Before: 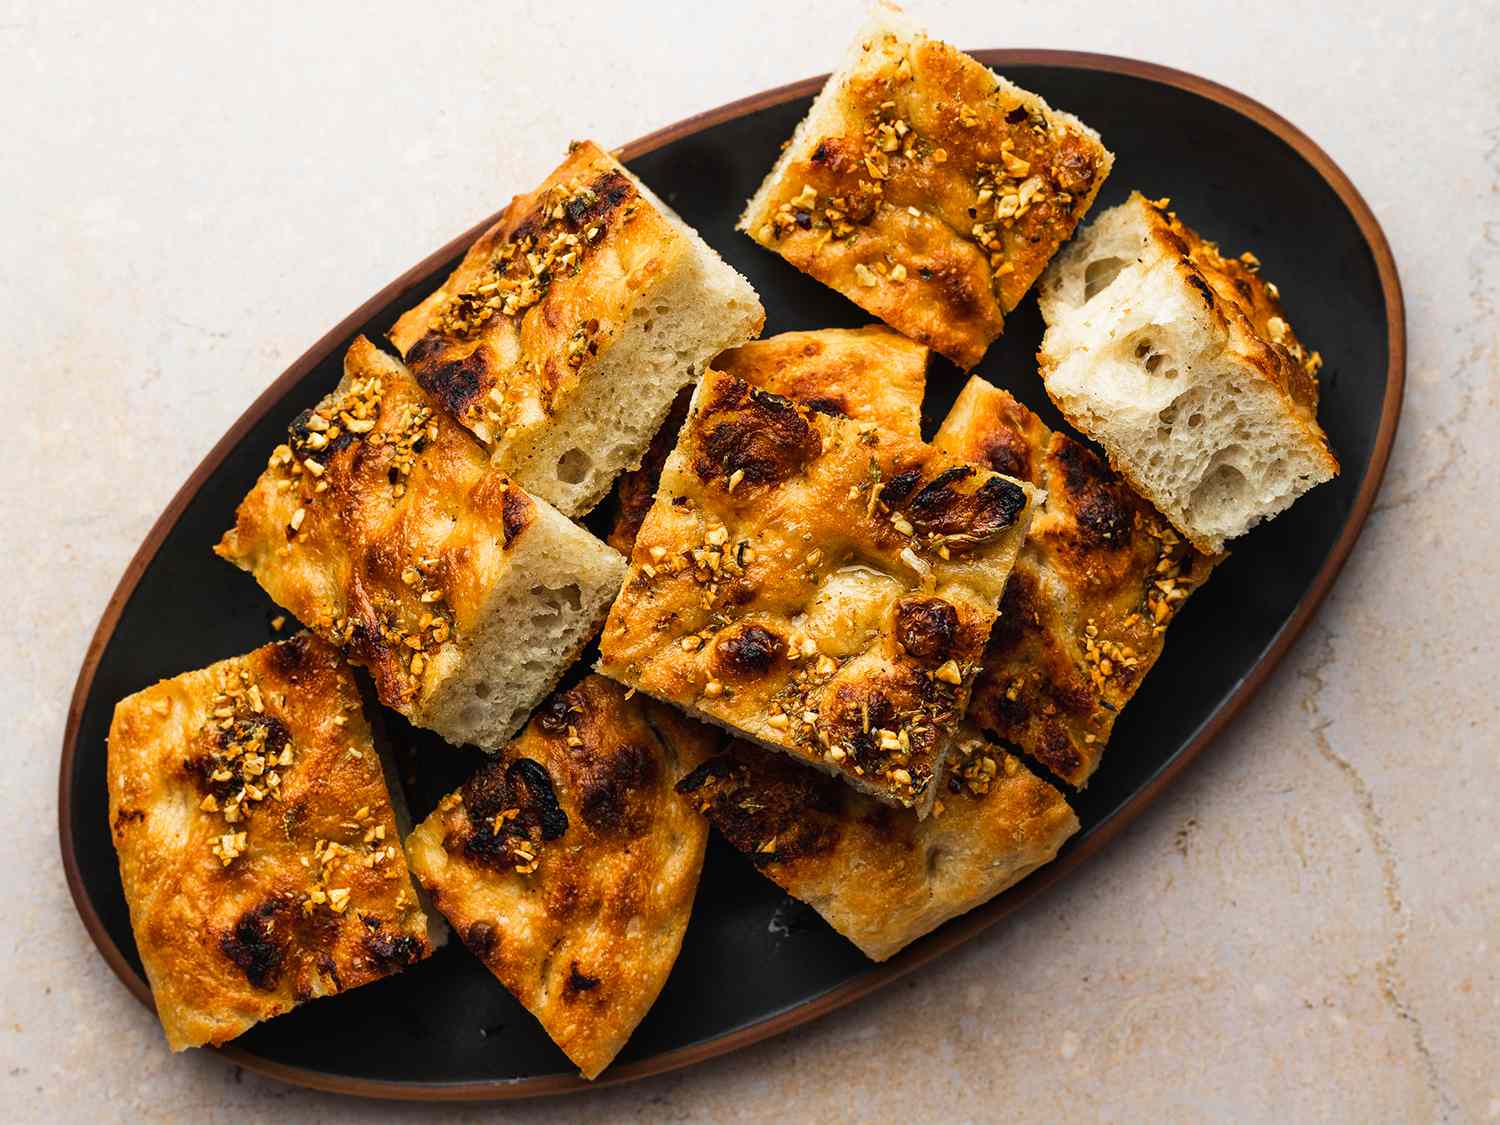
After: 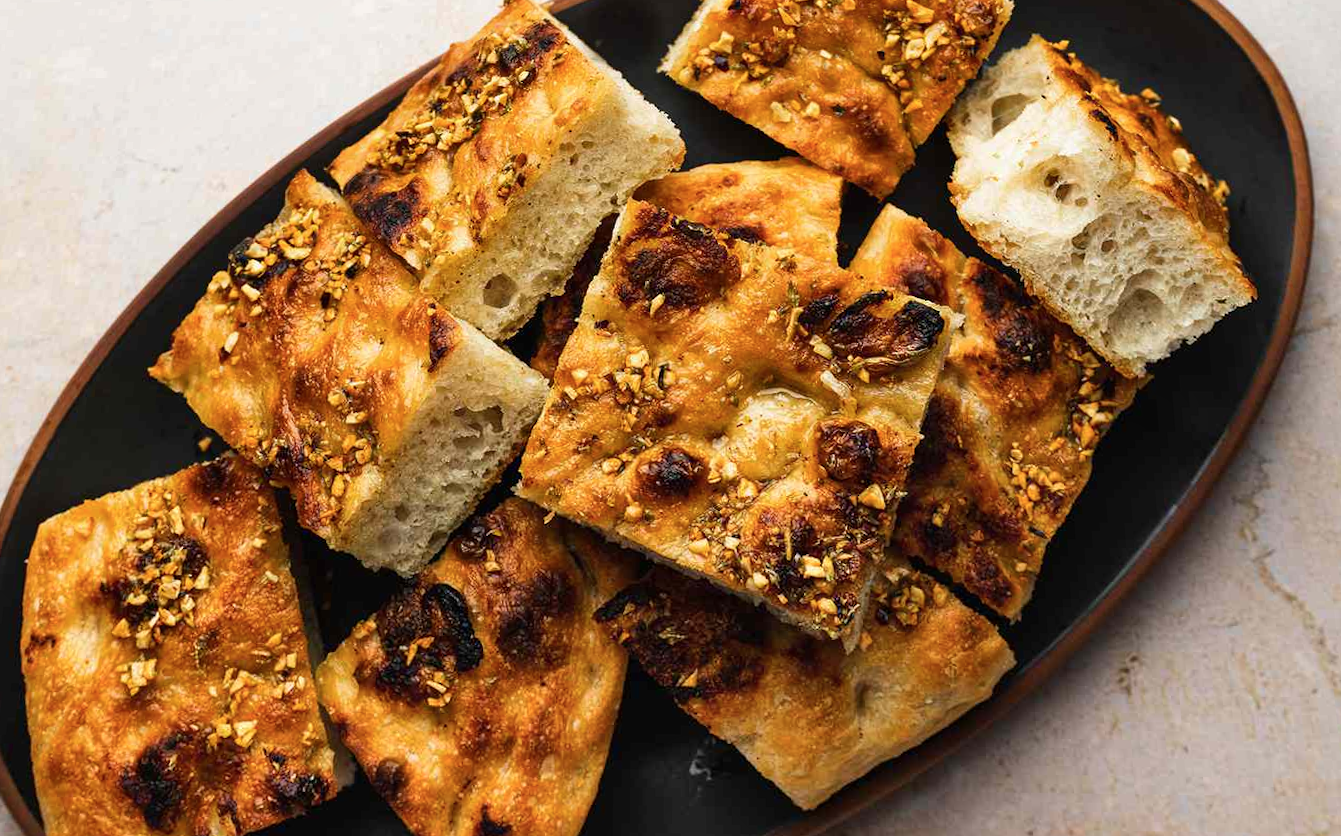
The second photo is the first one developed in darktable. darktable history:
rotate and perspective: rotation 0.128°, lens shift (vertical) -0.181, lens shift (horizontal) -0.044, shear 0.001, automatic cropping off
crop: left 7.856%, top 11.836%, right 10.12%, bottom 15.387%
shadows and highlights: shadows 37.27, highlights -28.18, soften with gaussian
color calibration: illuminant same as pipeline (D50), adaptation none (bypass), gamut compression 1.72
